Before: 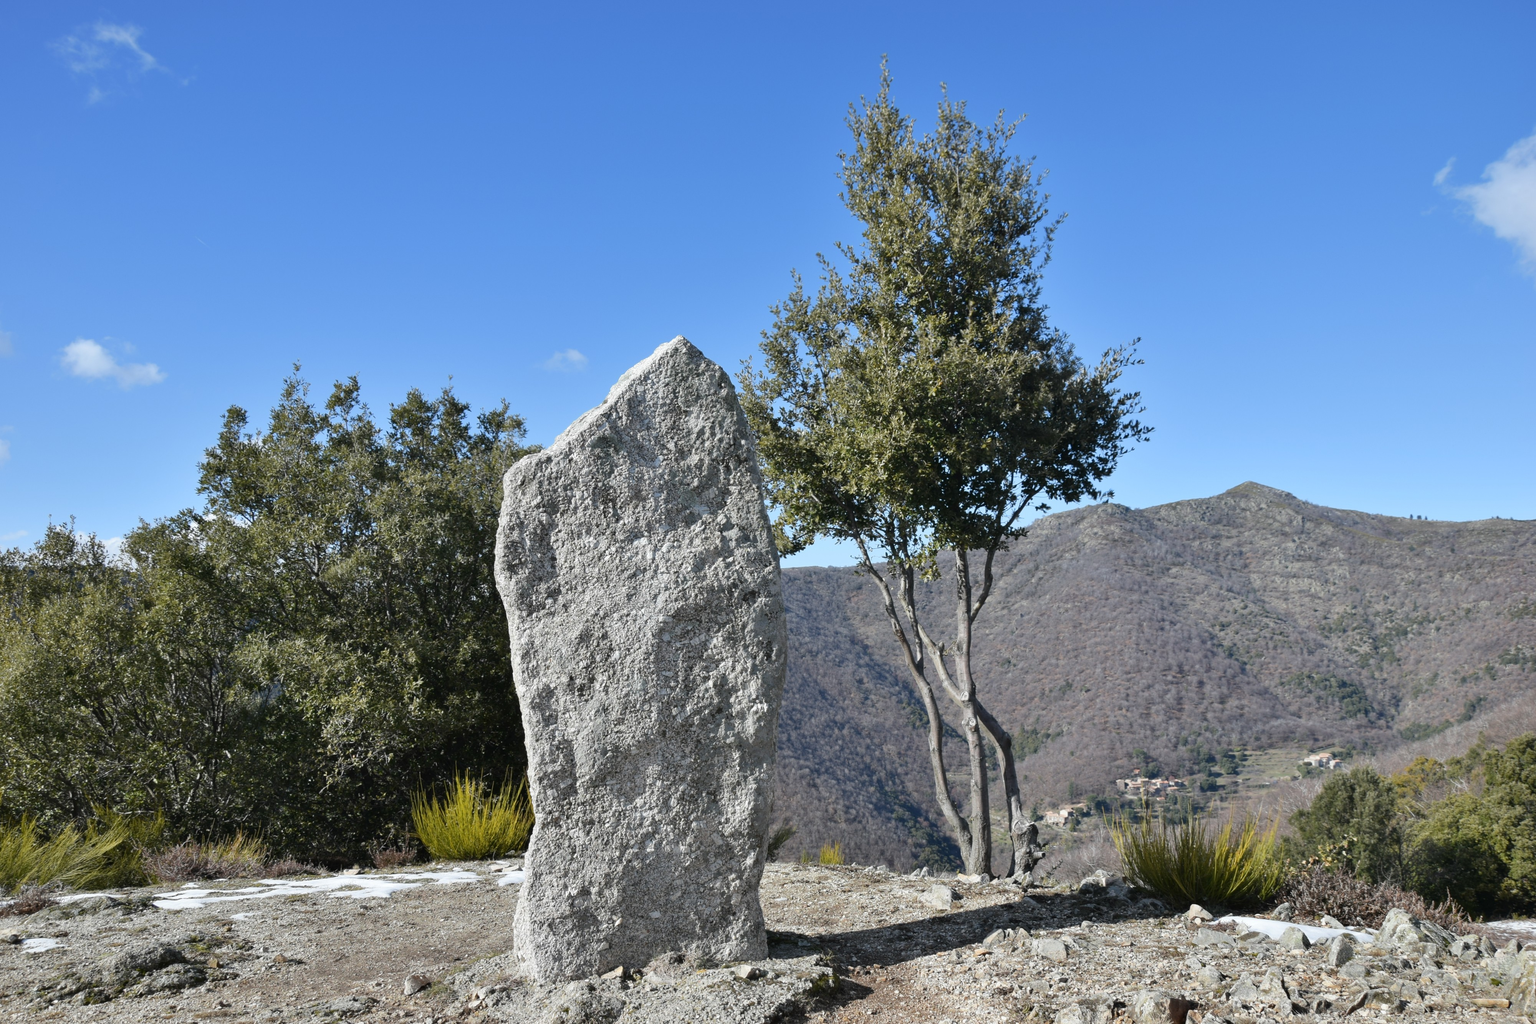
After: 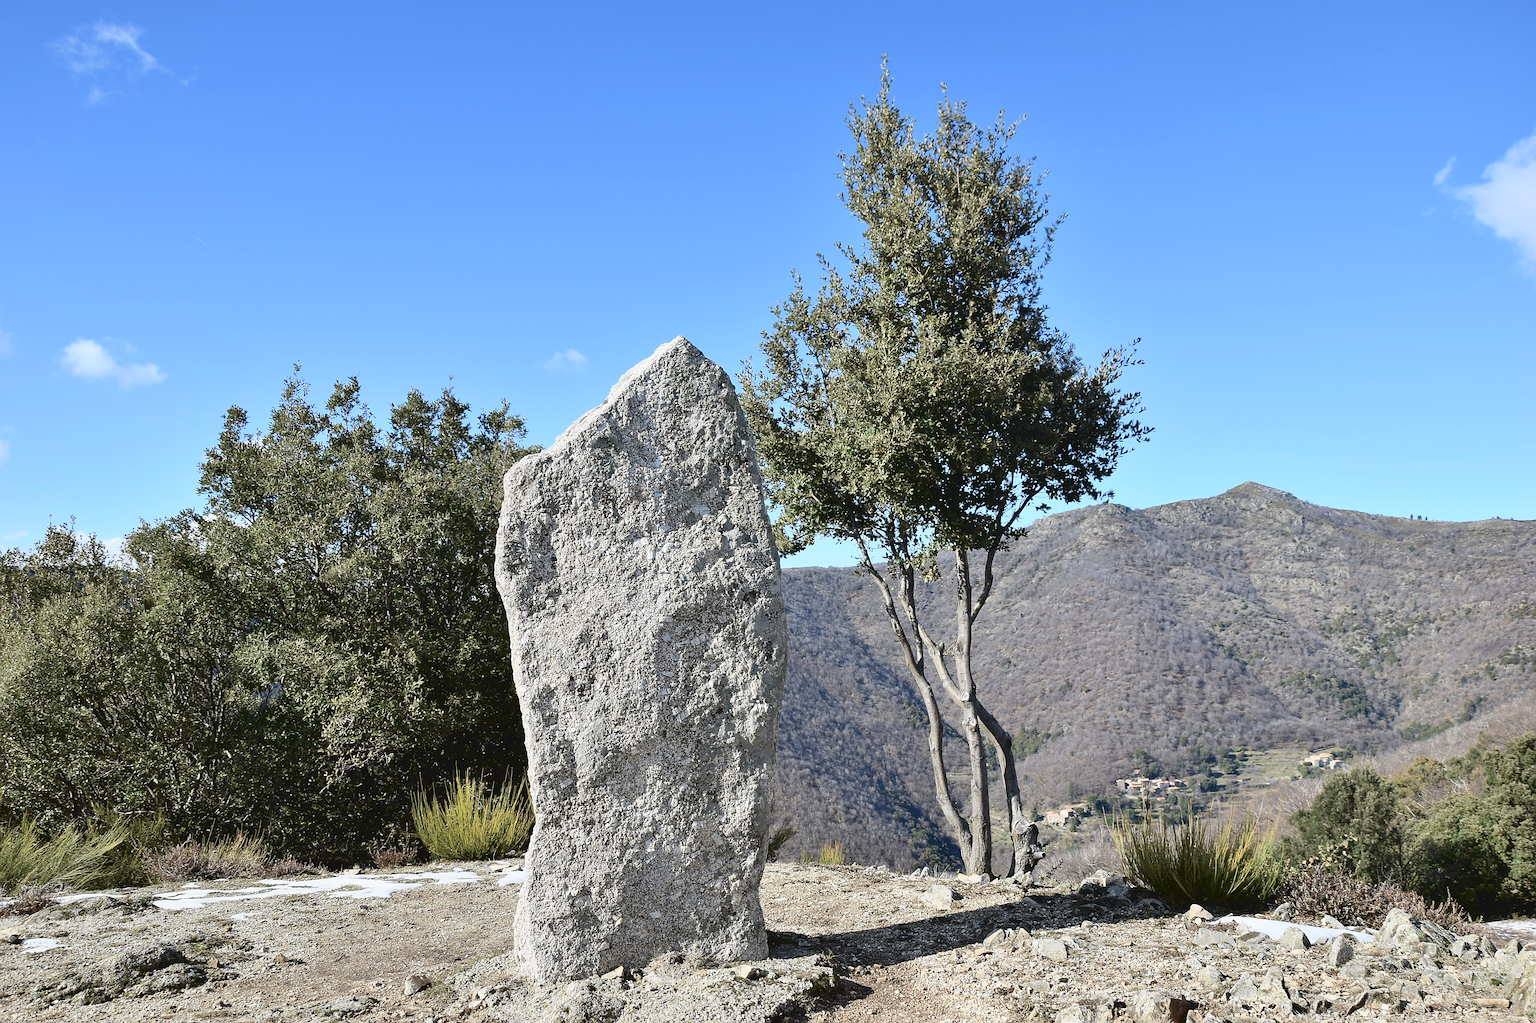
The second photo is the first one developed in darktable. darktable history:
tone curve: curves: ch0 [(0, 0.039) (0.104, 0.094) (0.285, 0.301) (0.689, 0.764) (0.89, 0.926) (0.994, 0.971)]; ch1 [(0, 0) (0.337, 0.249) (0.437, 0.411) (0.485, 0.487) (0.515, 0.514) (0.566, 0.563) (0.641, 0.655) (1, 1)]; ch2 [(0, 0) (0.314, 0.301) (0.421, 0.411) (0.502, 0.505) (0.528, 0.54) (0.557, 0.555) (0.612, 0.583) (0.722, 0.67) (1, 1)], color space Lab, independent channels, preserve colors none
sharpen: radius 1.374, amount 1.245, threshold 0.644
exposure: exposure 0.081 EV, compensate highlight preservation false
